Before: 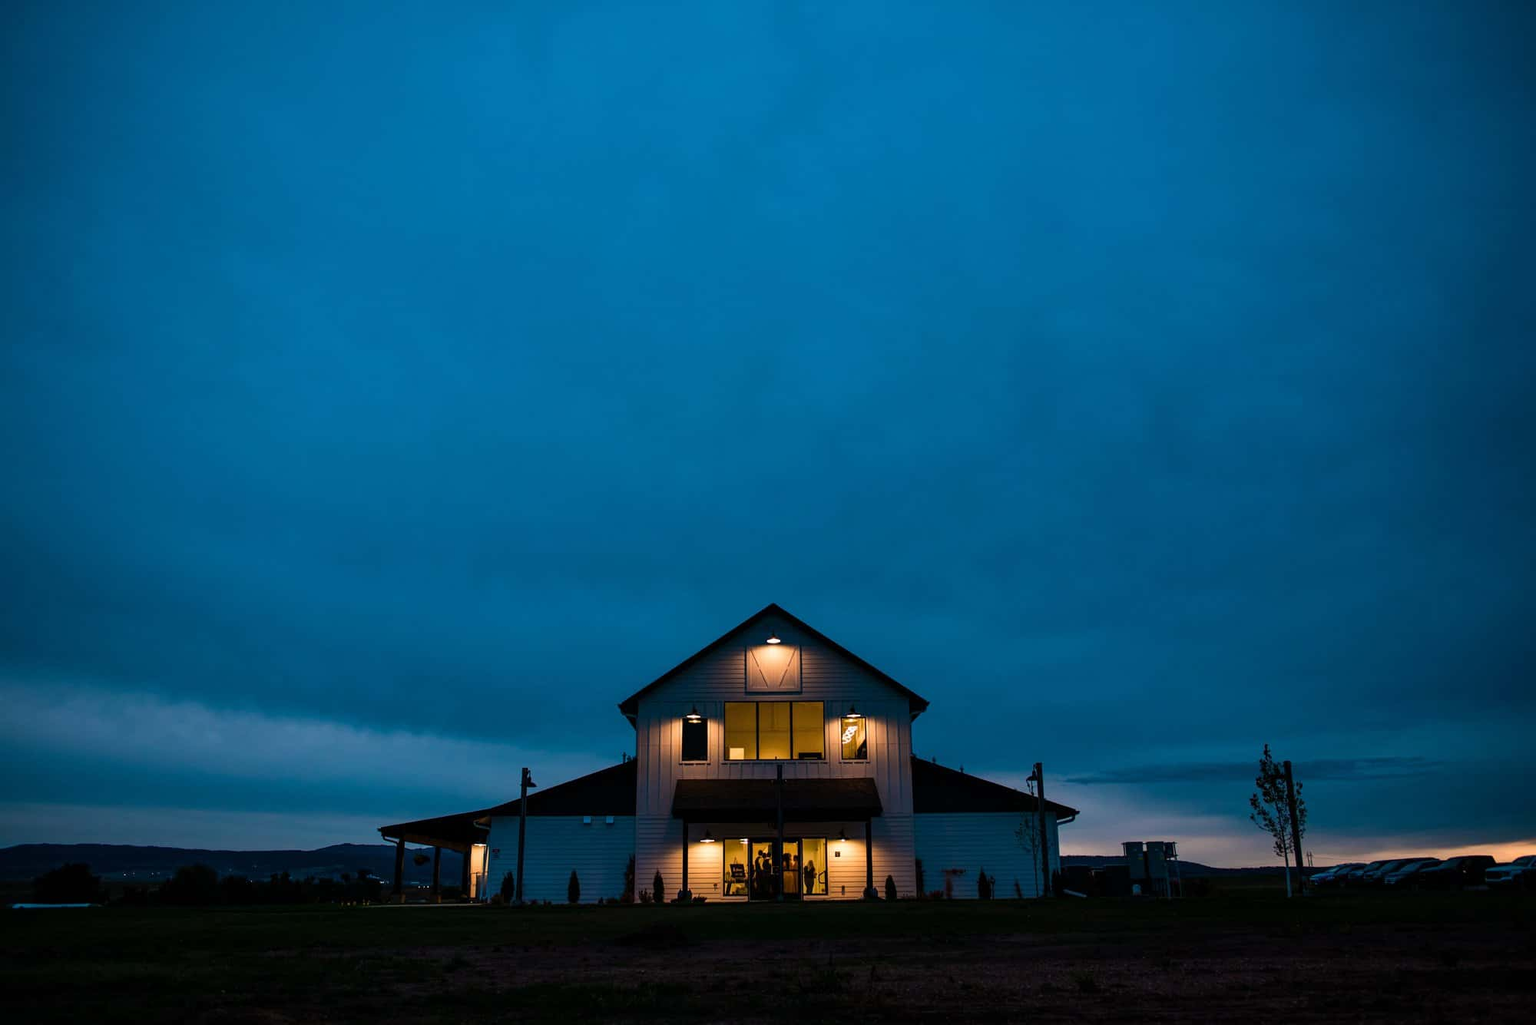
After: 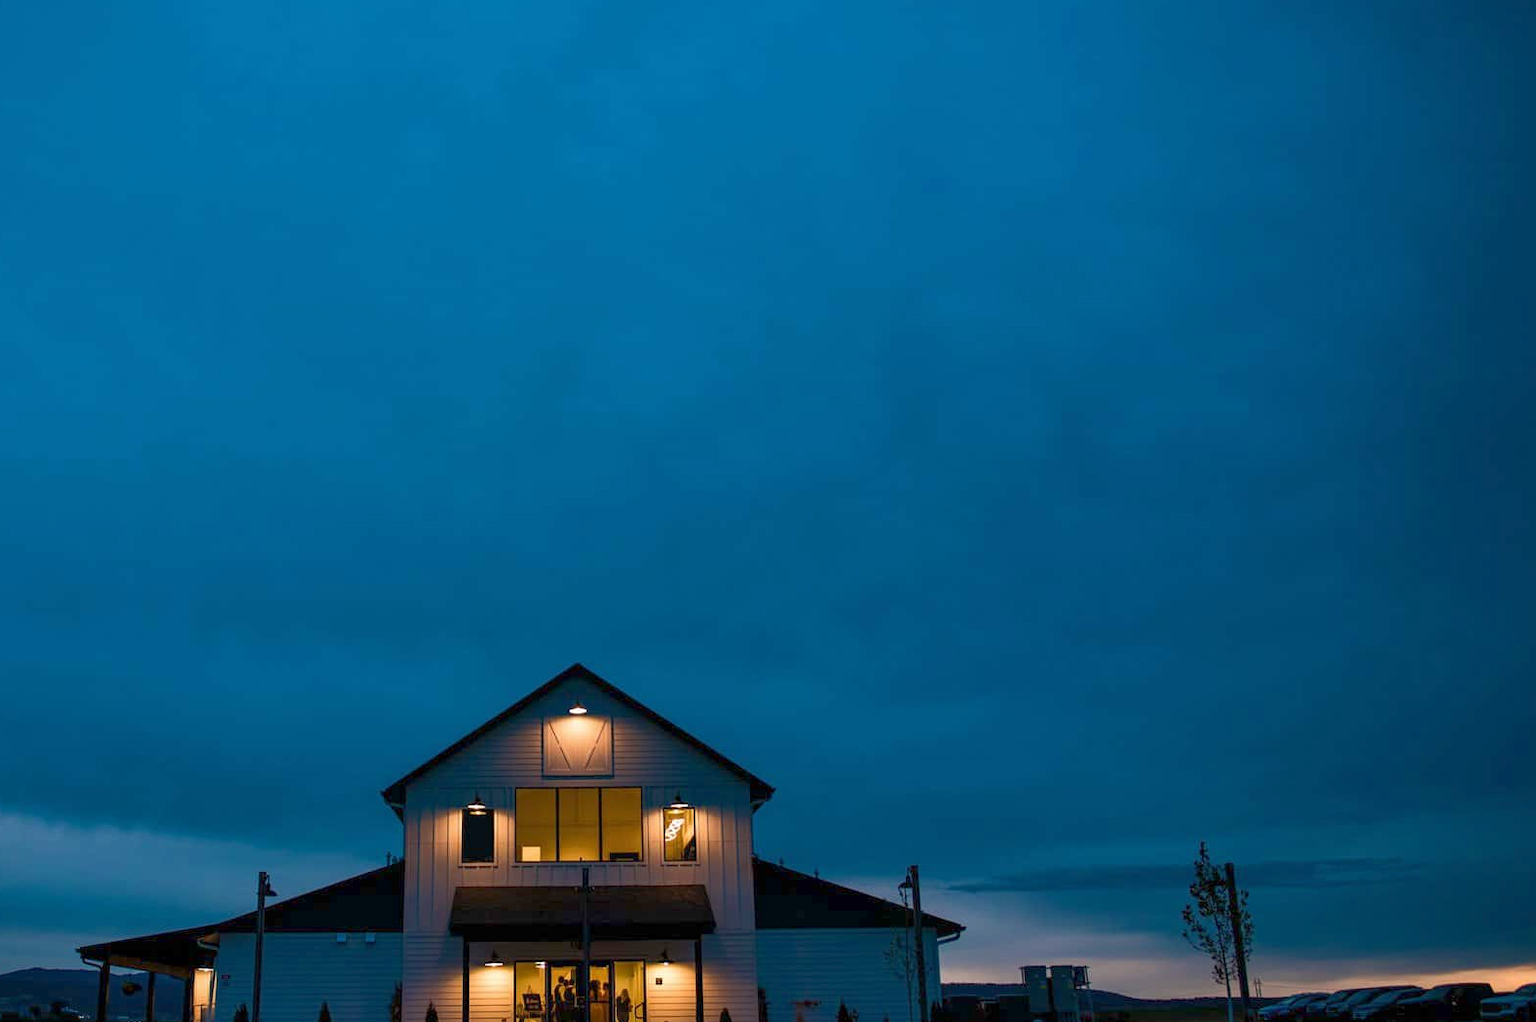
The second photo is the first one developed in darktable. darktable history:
crop and rotate: left 20.74%, top 7.912%, right 0.375%, bottom 13.378%
rgb curve: curves: ch0 [(0, 0) (0.072, 0.166) (0.217, 0.293) (0.414, 0.42) (1, 1)], compensate middle gray true, preserve colors basic power
